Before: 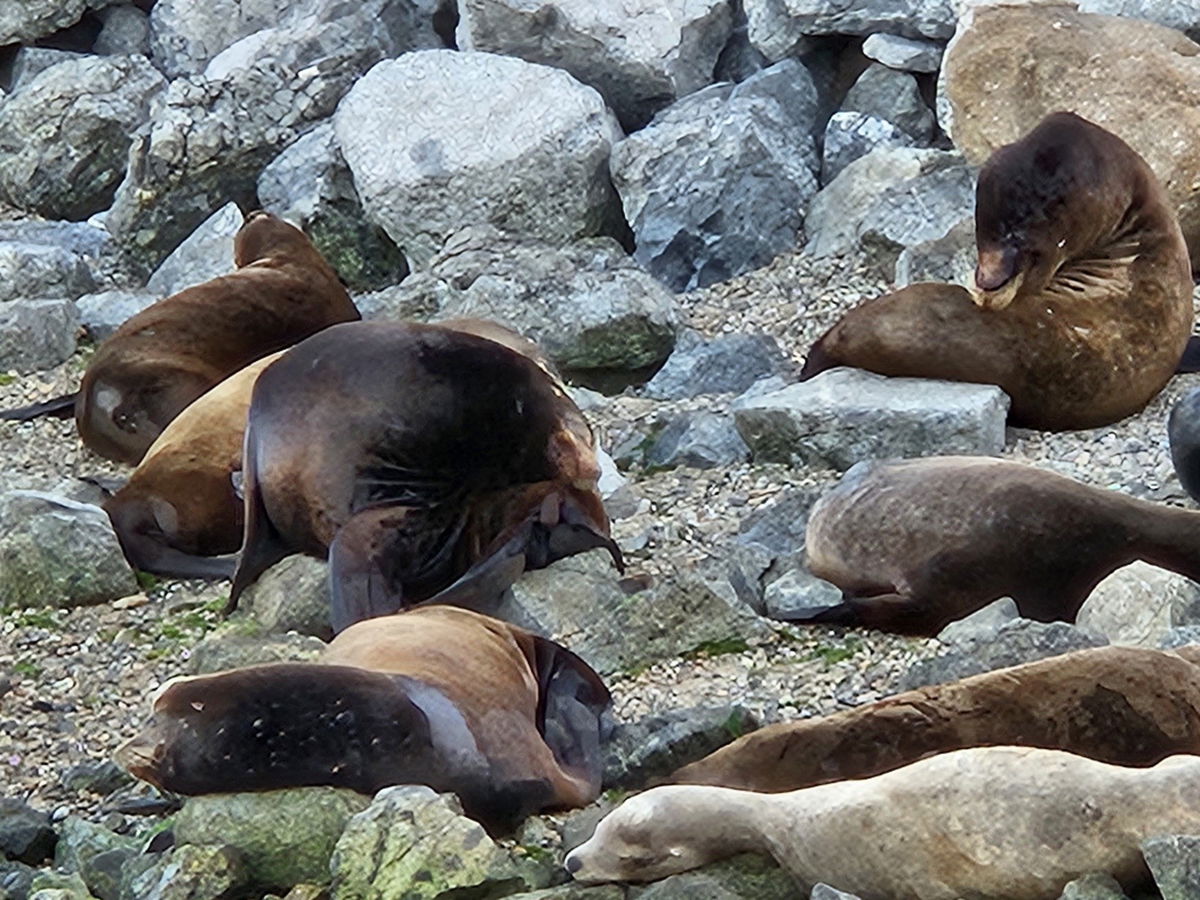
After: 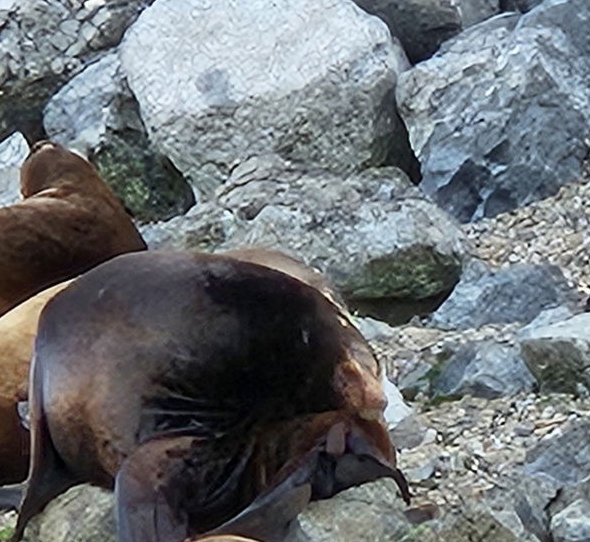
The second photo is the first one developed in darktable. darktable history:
crop: left 17.906%, top 7.796%, right 32.91%, bottom 31.917%
